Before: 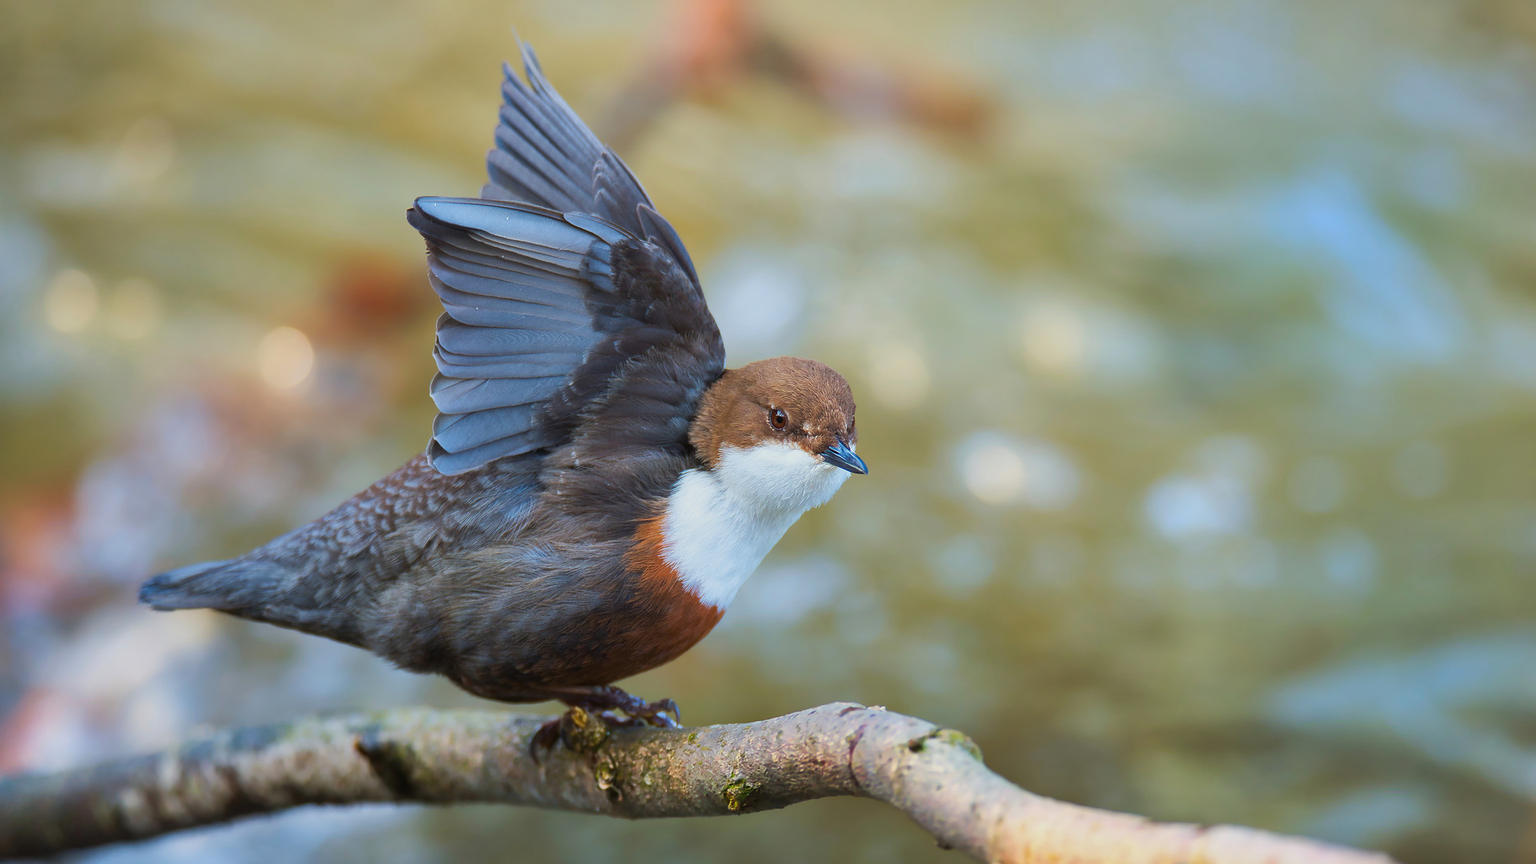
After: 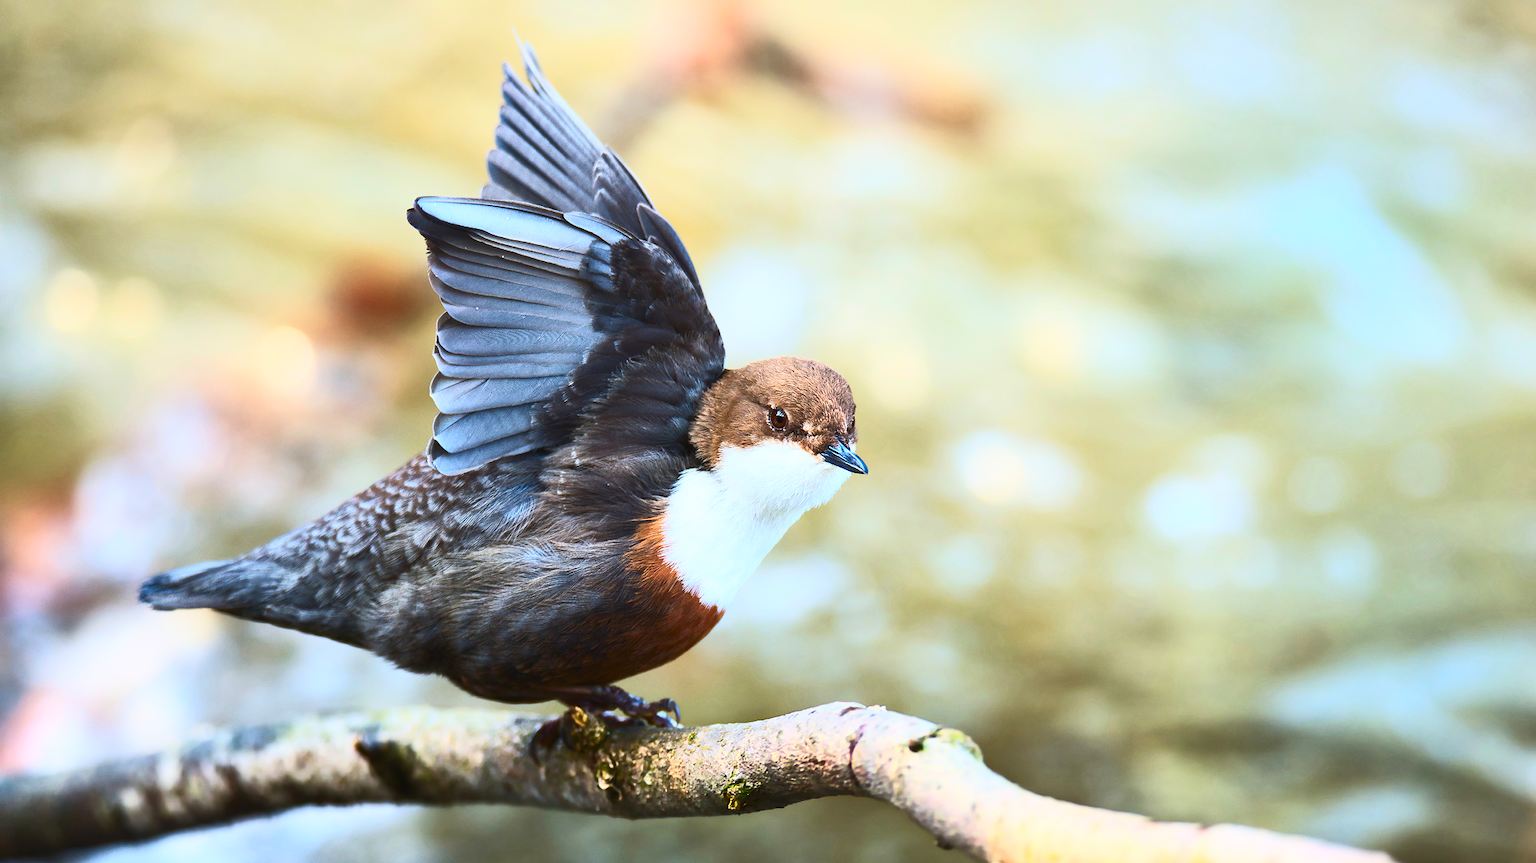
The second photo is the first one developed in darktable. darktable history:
contrast brightness saturation: contrast 0.618, brightness 0.35, saturation 0.146
